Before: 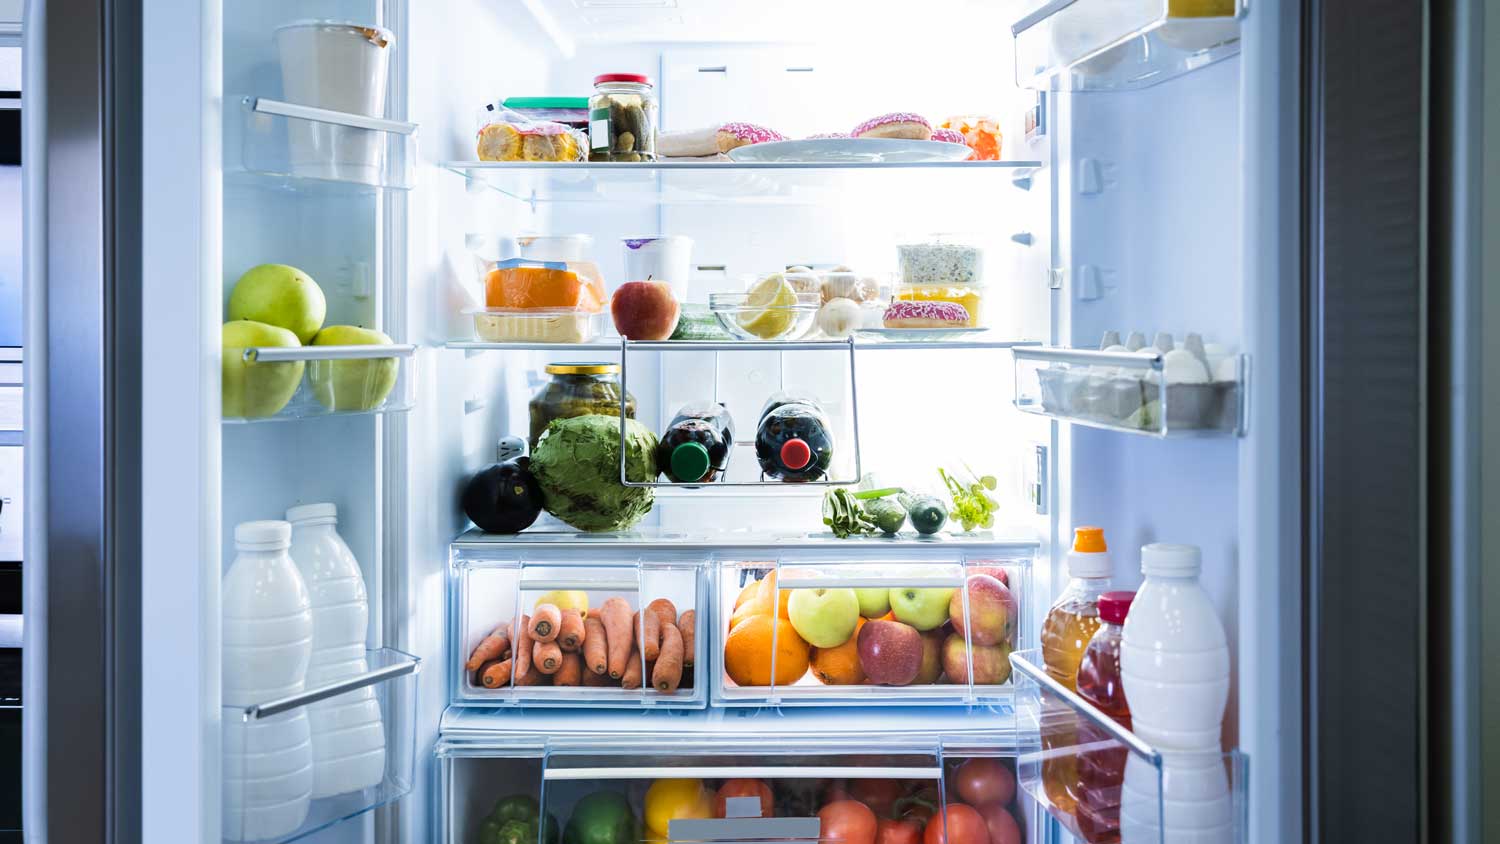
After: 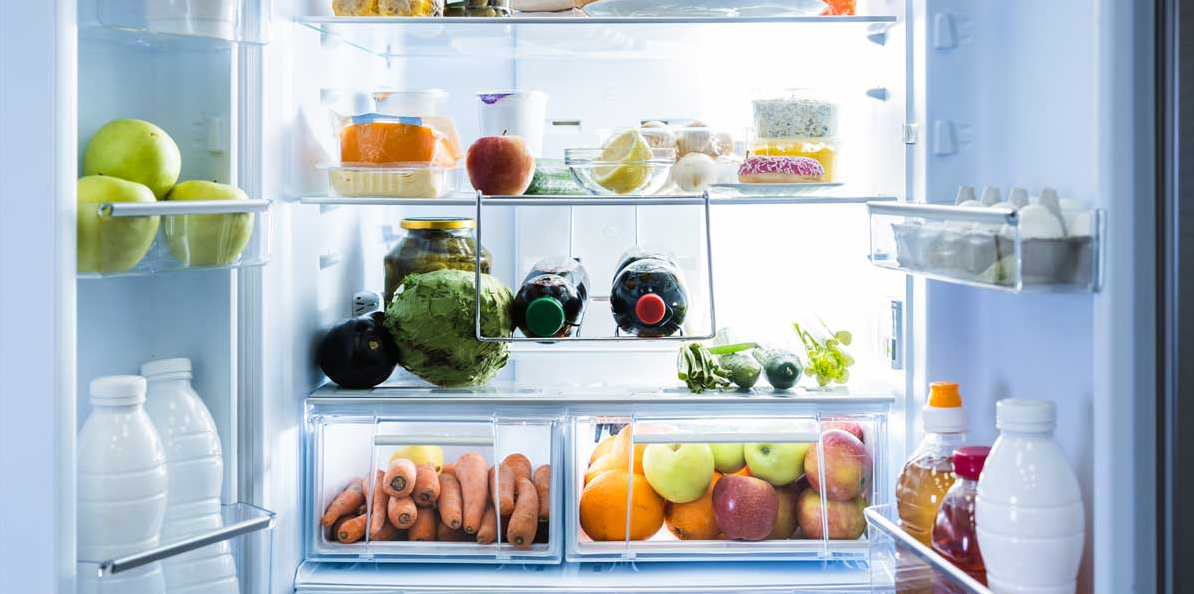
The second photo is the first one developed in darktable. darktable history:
crop: left 9.687%, top 17.208%, right 10.662%, bottom 12.308%
